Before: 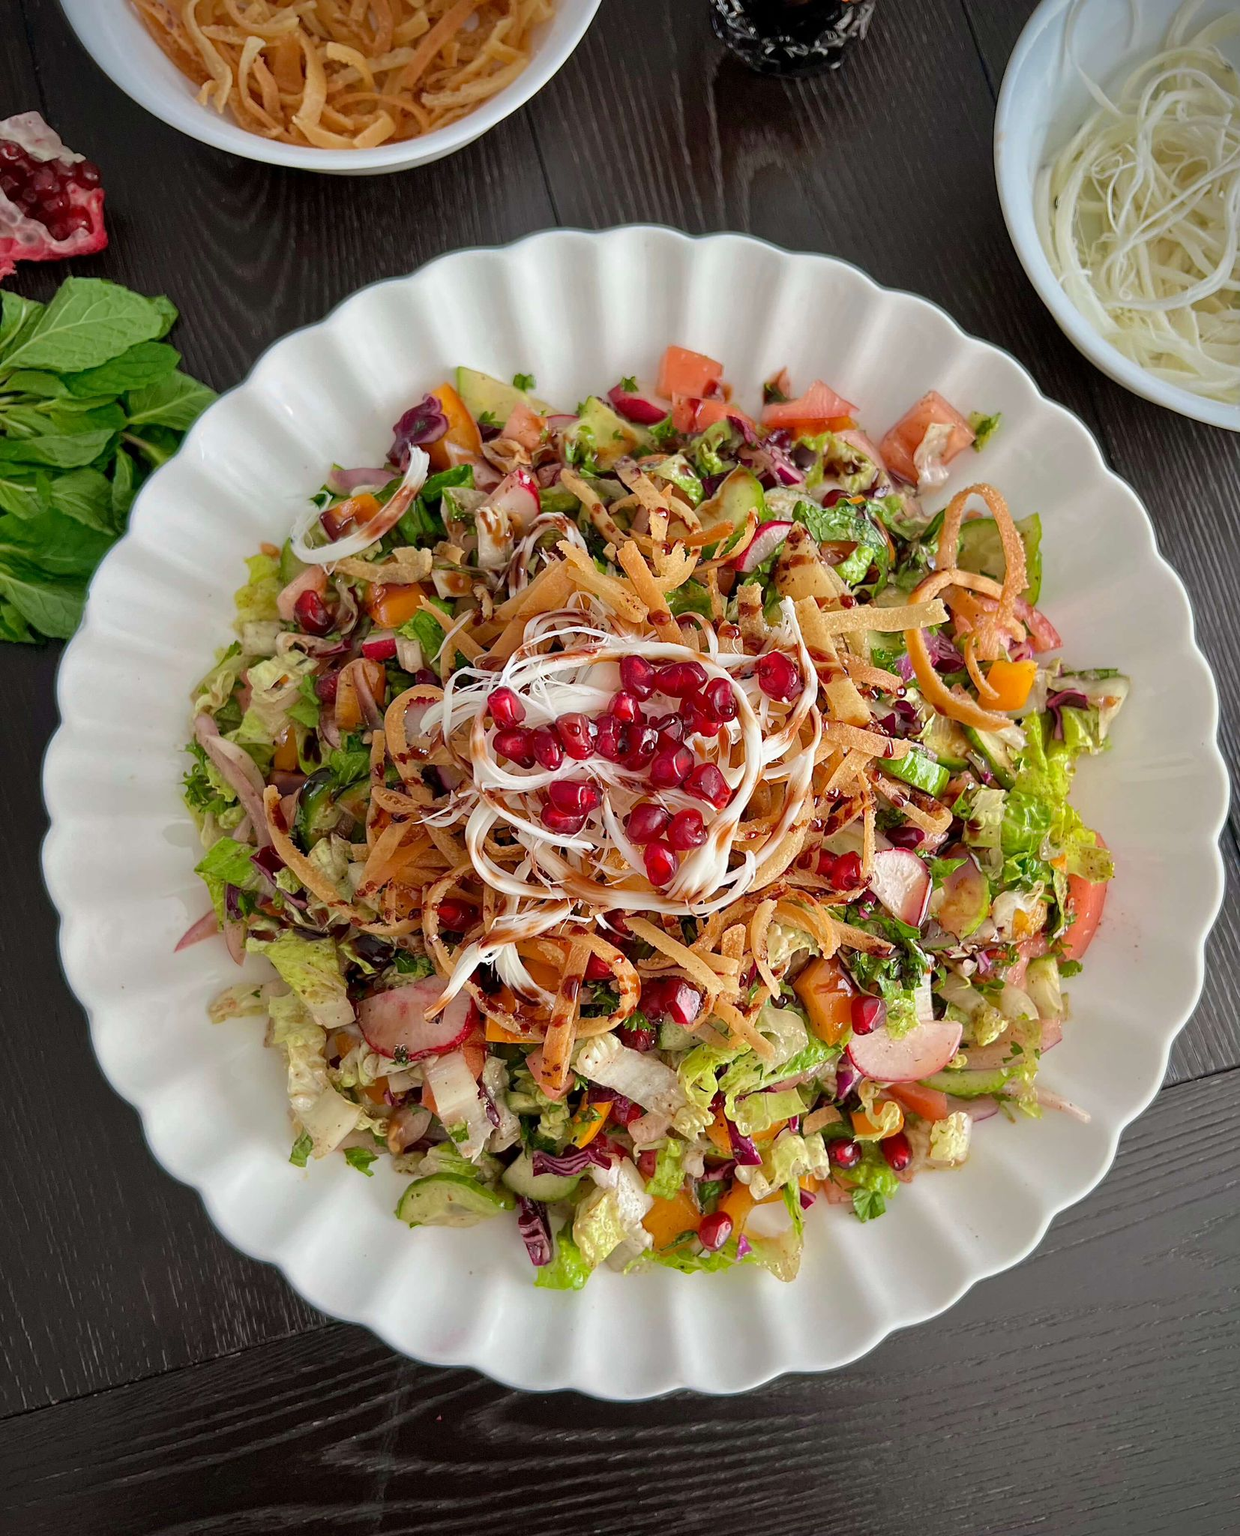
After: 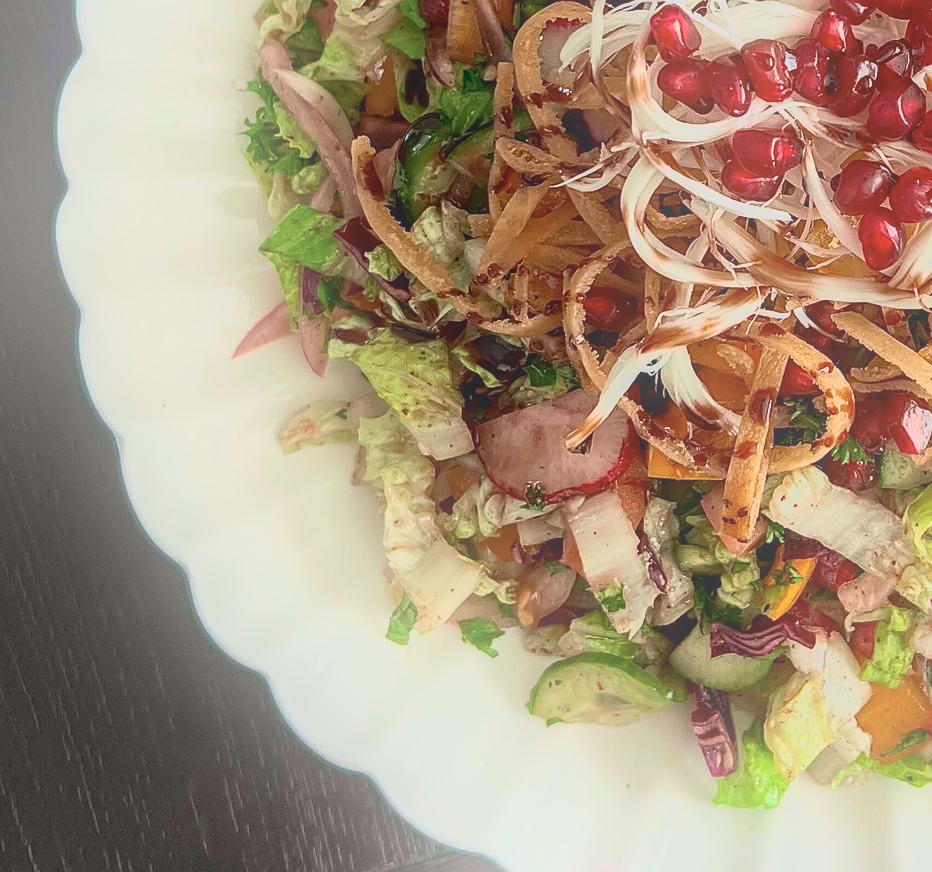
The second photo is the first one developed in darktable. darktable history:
tone curve: curves: ch0 [(0, 0.084) (0.155, 0.169) (0.46, 0.466) (0.751, 0.788) (1, 0.961)]; ch1 [(0, 0) (0.43, 0.408) (0.476, 0.469) (0.505, 0.503) (0.553, 0.563) (0.592, 0.581) (0.631, 0.625) (1, 1)]; ch2 [(0, 0) (0.505, 0.495) (0.55, 0.557) (0.583, 0.573) (1, 1)], color space Lab, independent channels, preserve colors none
contrast brightness saturation: contrast -0.1, saturation -0.1
rgb curve: curves: ch2 [(0, 0) (0.567, 0.512) (1, 1)], mode RGB, independent channels
tone equalizer: -7 EV -0.63 EV, -6 EV 1 EV, -5 EV -0.45 EV, -4 EV 0.43 EV, -3 EV 0.41 EV, -2 EV 0.15 EV, -1 EV -0.15 EV, +0 EV -0.39 EV, smoothing diameter 25%, edges refinement/feathering 10, preserve details guided filter
local contrast: on, module defaults
sharpen: radius 1
crop: top 44.483%, right 43.593%, bottom 12.892%
bloom: threshold 82.5%, strength 16.25%
